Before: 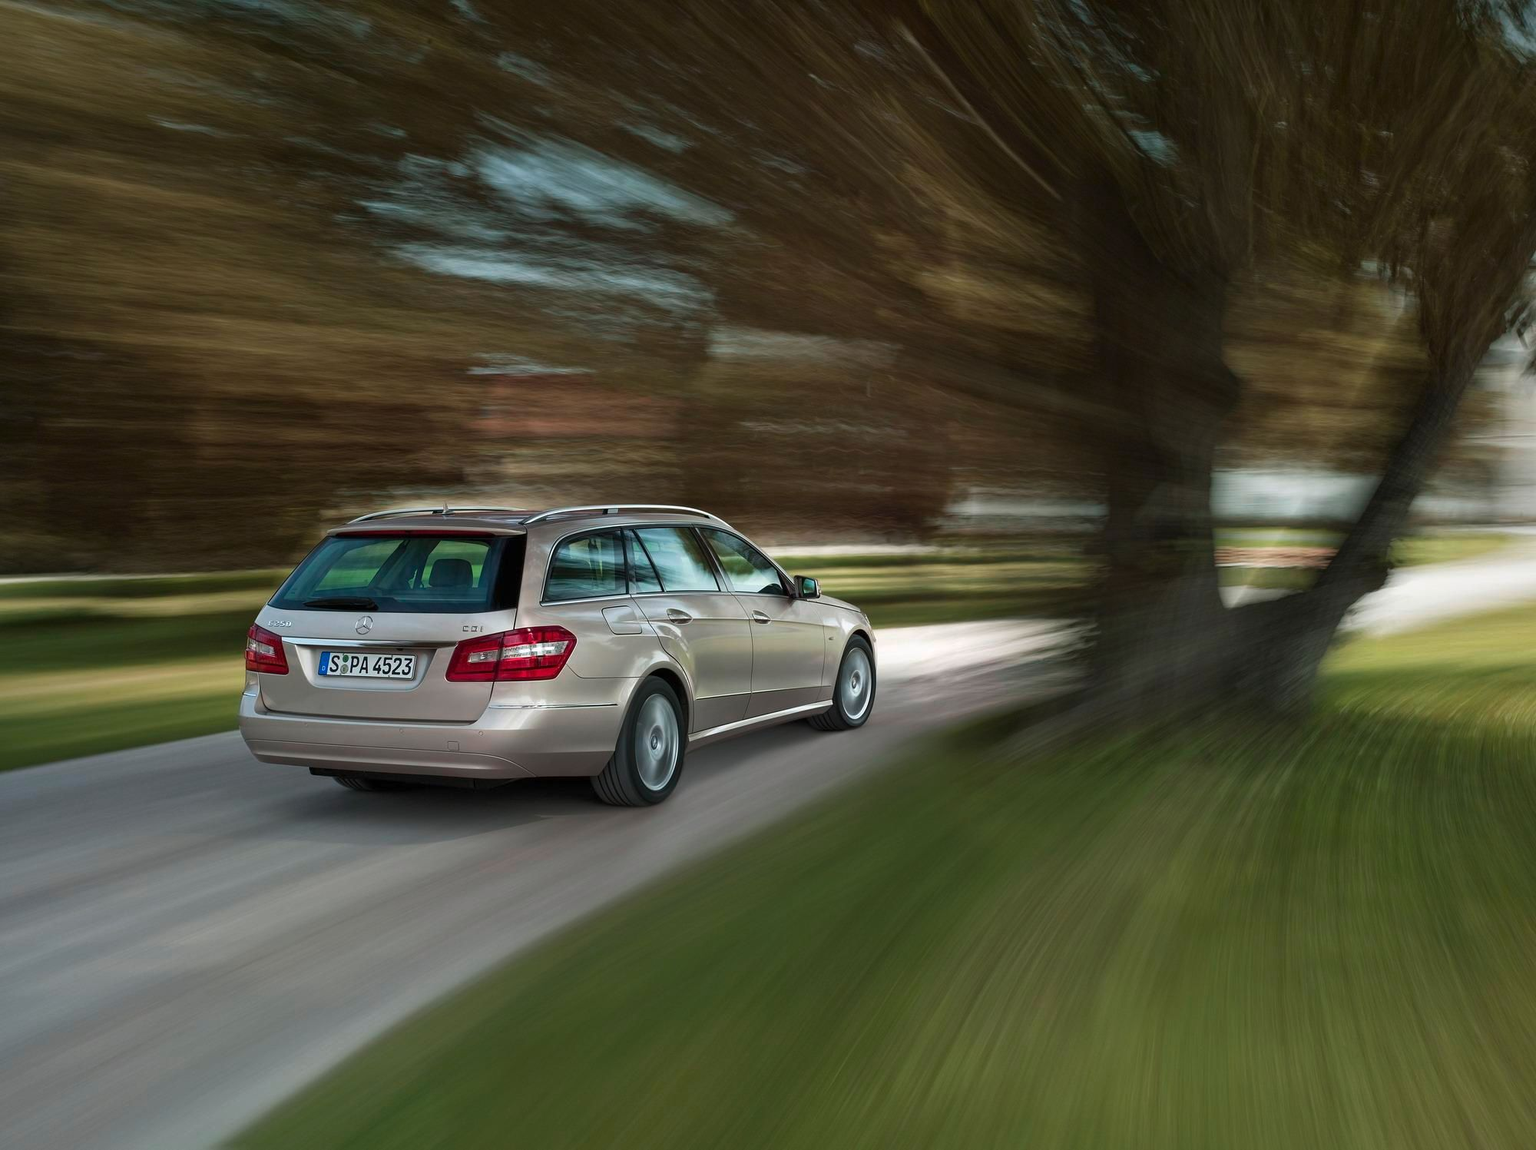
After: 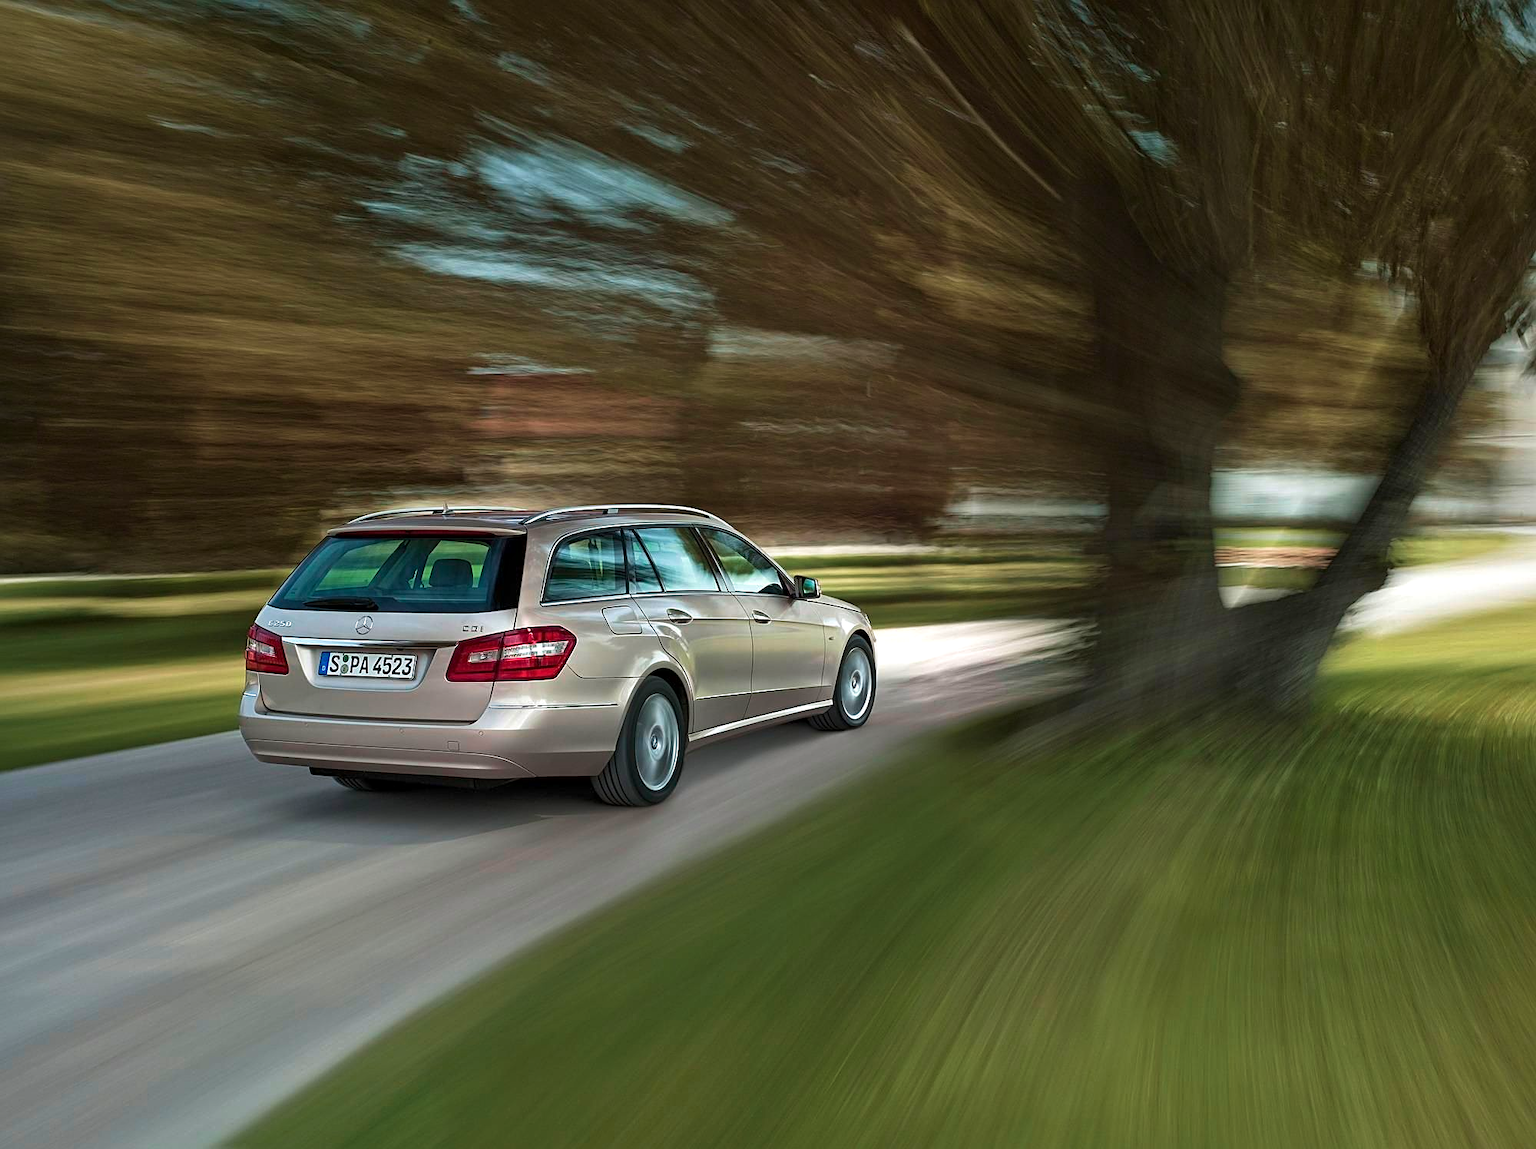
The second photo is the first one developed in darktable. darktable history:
sharpen: on, module defaults
local contrast: mode bilateral grid, contrast 28, coarseness 16, detail 115%, midtone range 0.2
exposure: exposure 0.236 EV, compensate highlight preservation false
velvia: on, module defaults
